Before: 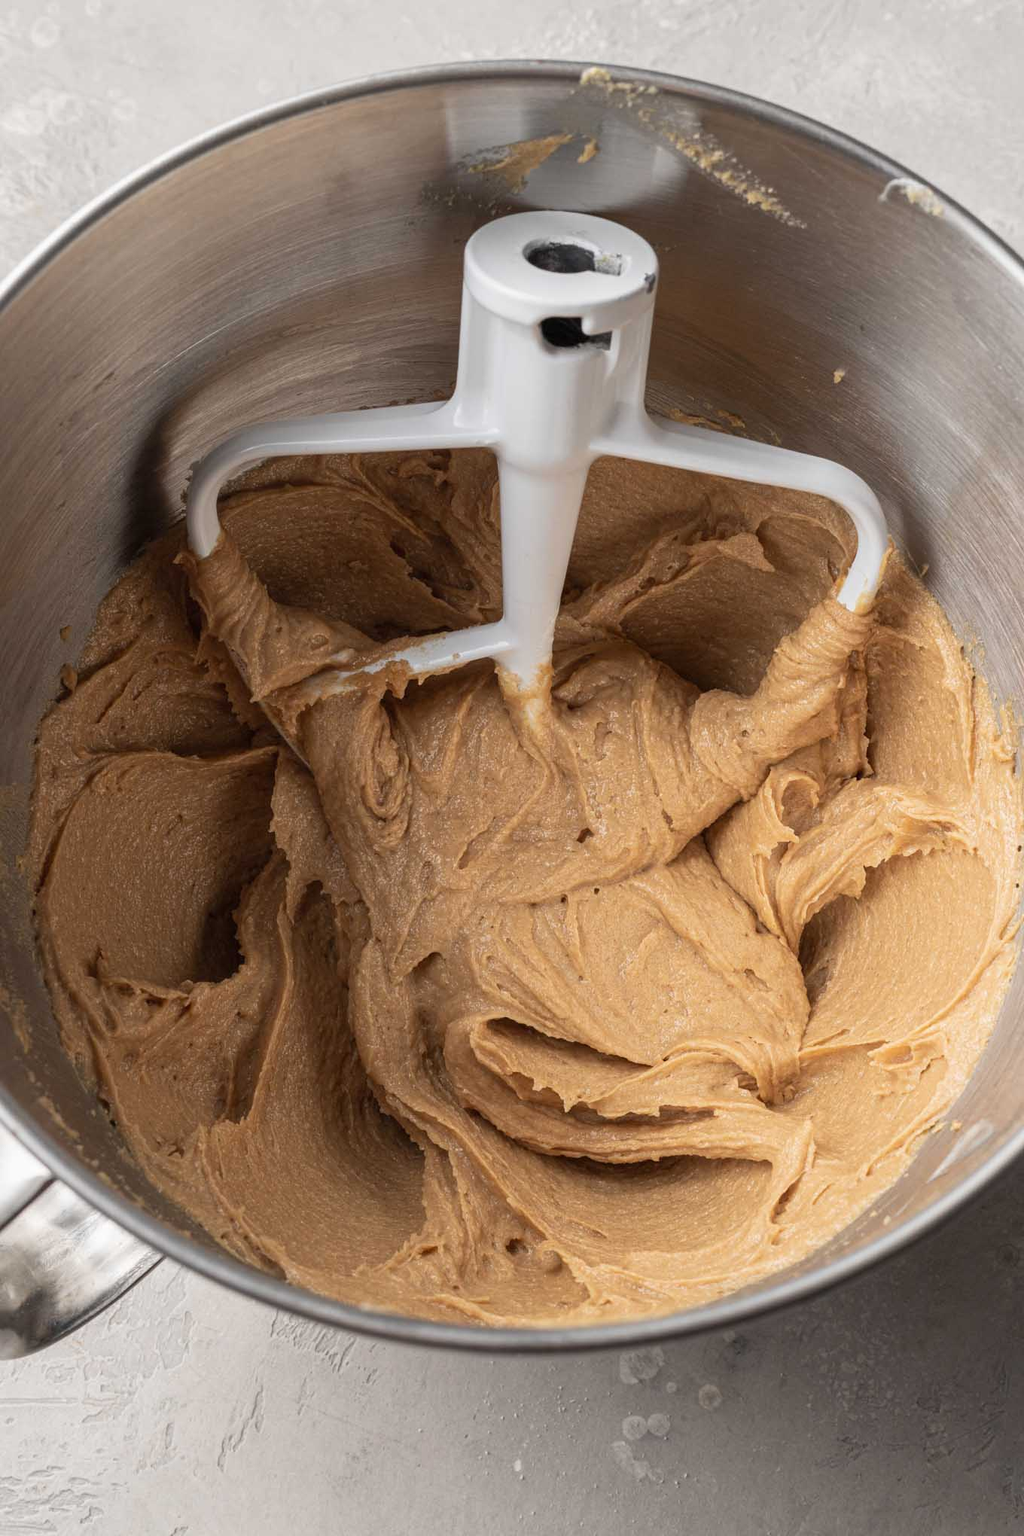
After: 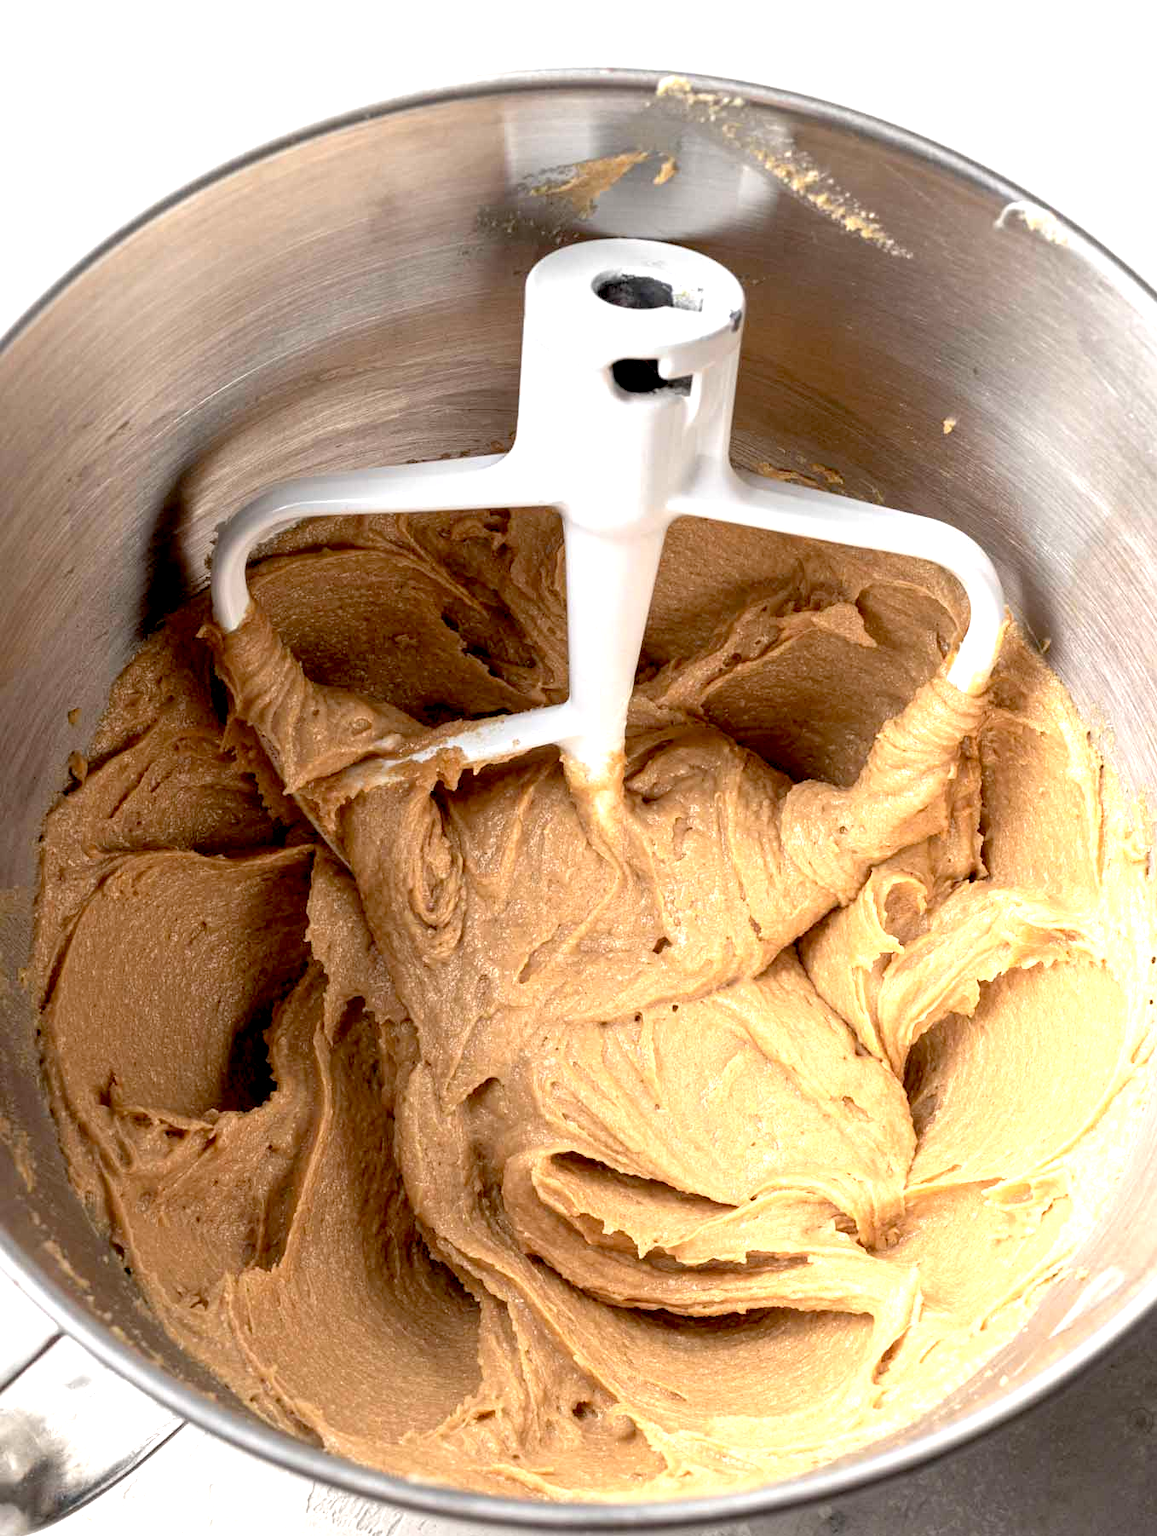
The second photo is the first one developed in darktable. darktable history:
crop and rotate: top 0%, bottom 11.574%
exposure: black level correction 0.011, exposure 1.083 EV, compensate exposure bias true, compensate highlight preservation false
